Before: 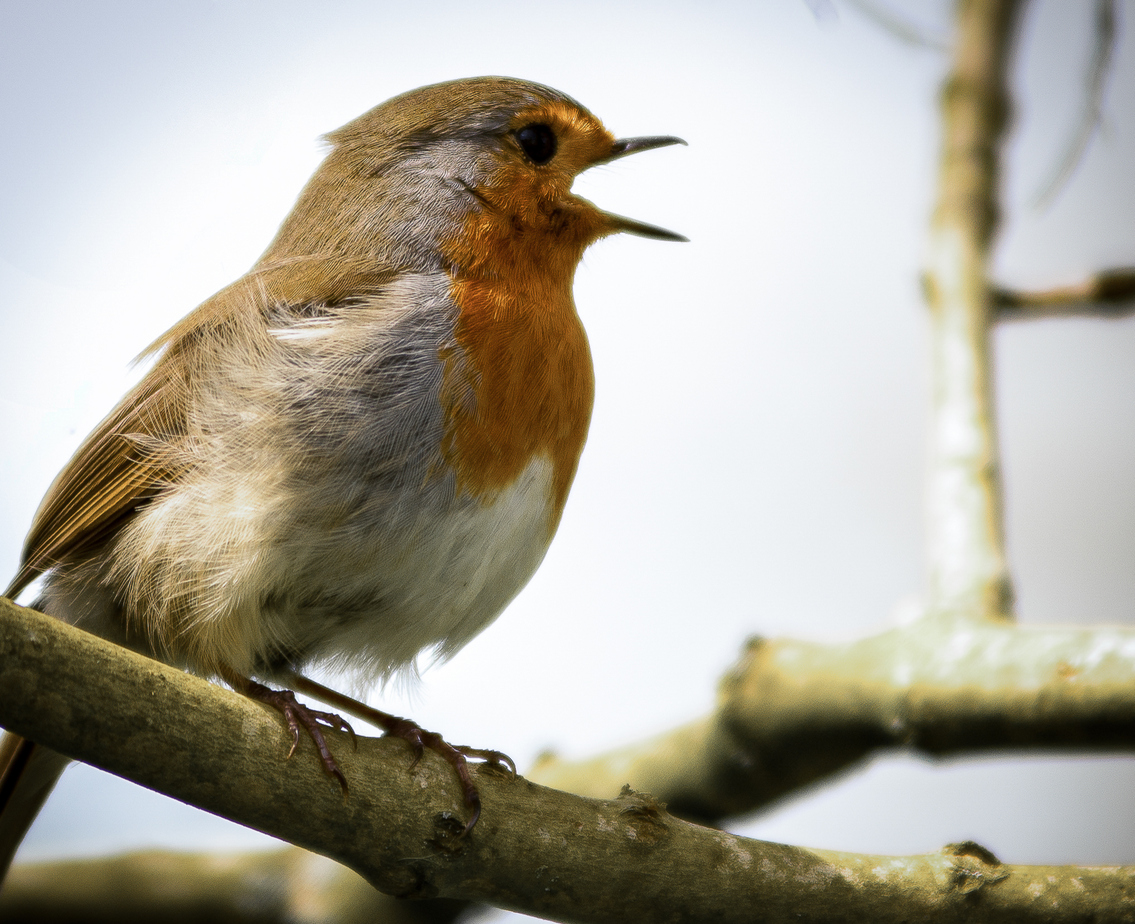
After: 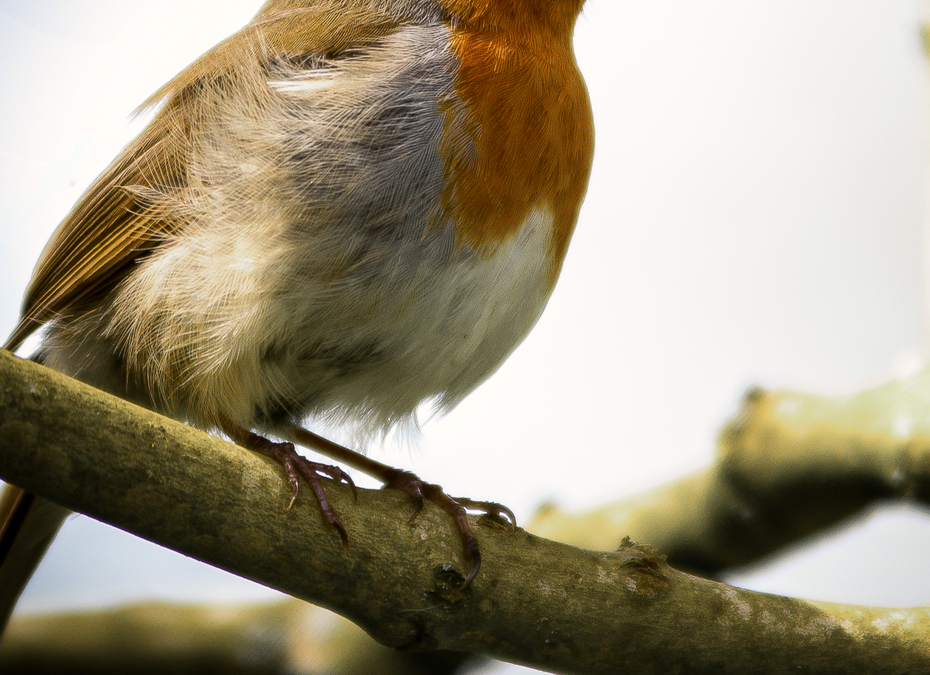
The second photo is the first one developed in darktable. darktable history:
color correction: highlights a* 0.866, highlights b* 2.83, saturation 1.07
crop: top 26.916%, right 18.013%
